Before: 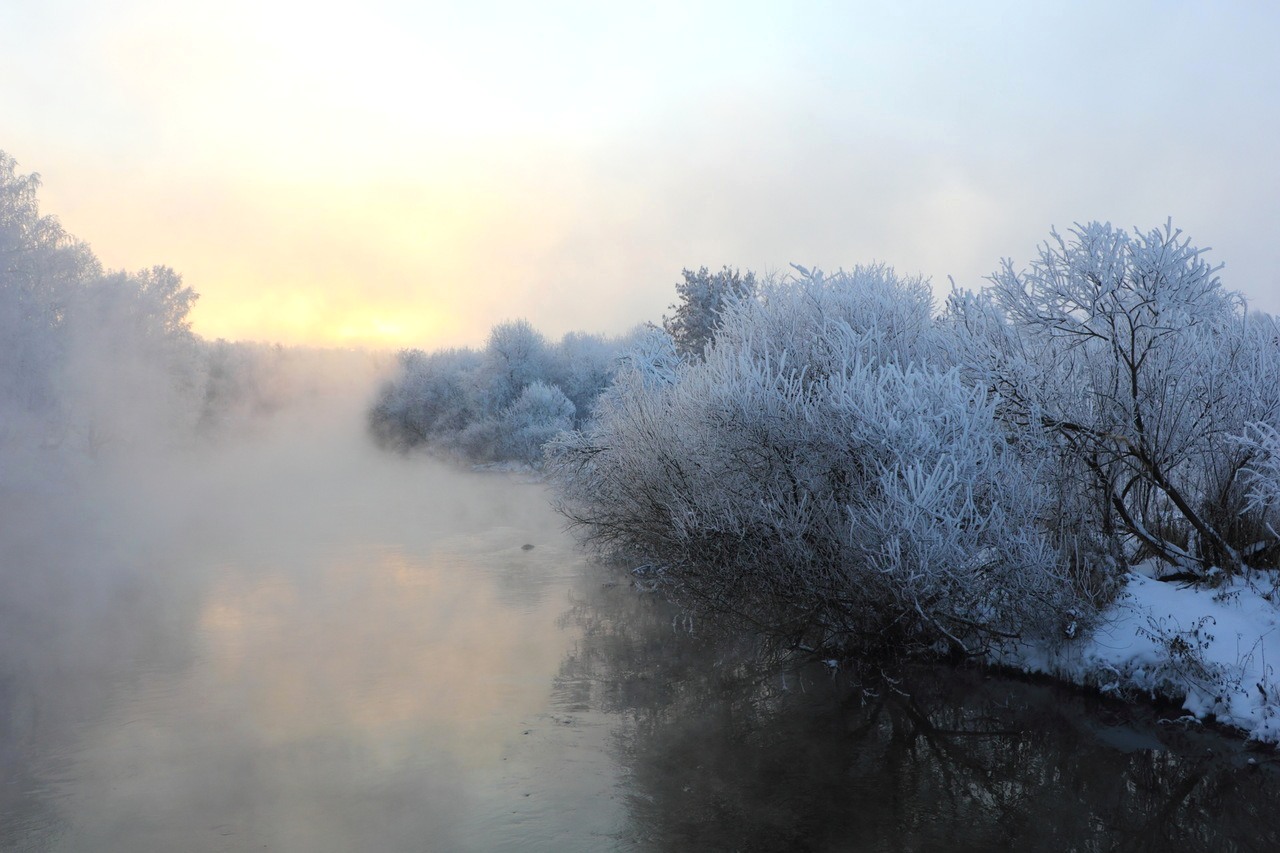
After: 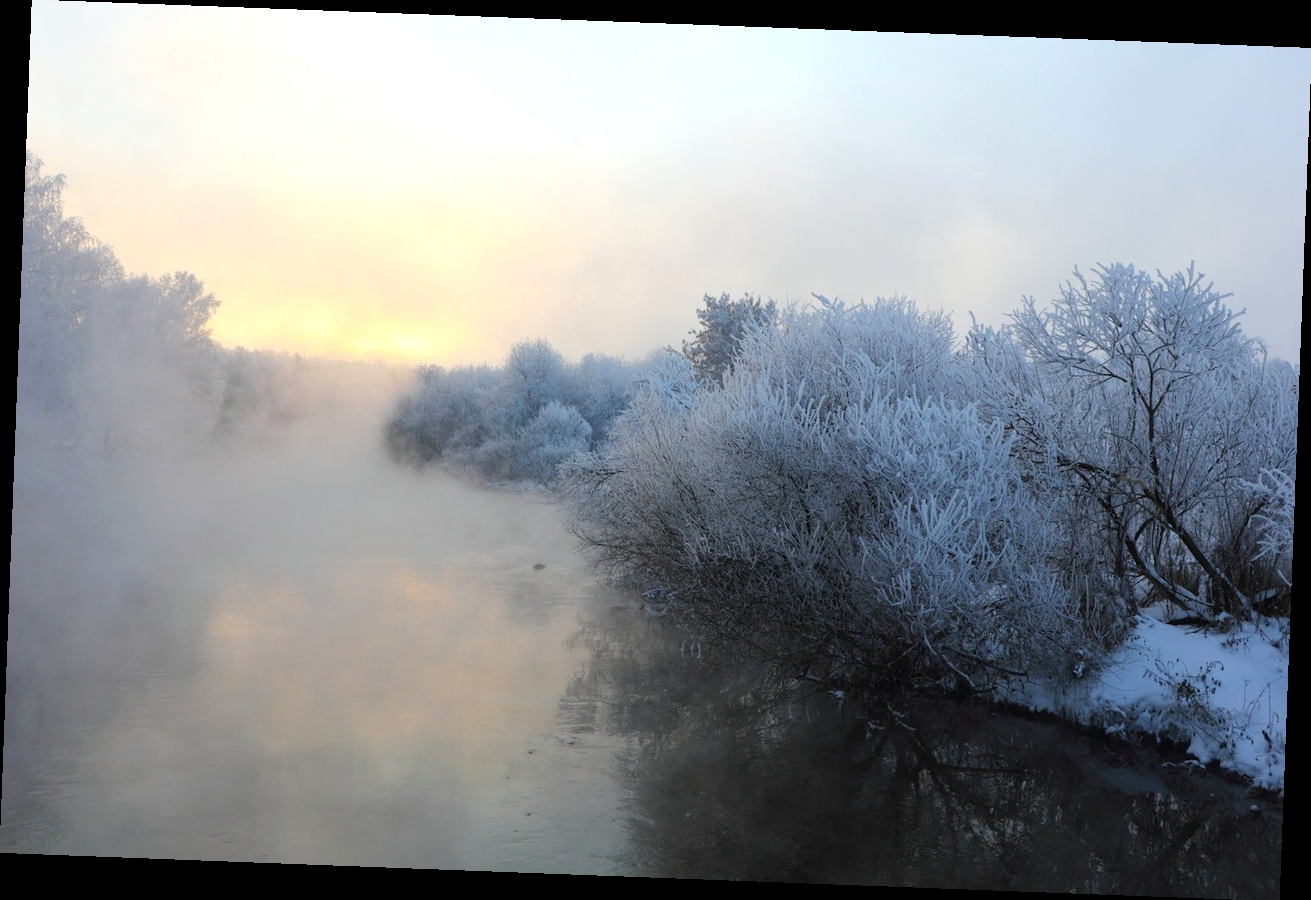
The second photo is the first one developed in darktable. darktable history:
rotate and perspective: rotation 2.17°, automatic cropping off
exposure: compensate highlight preservation false
